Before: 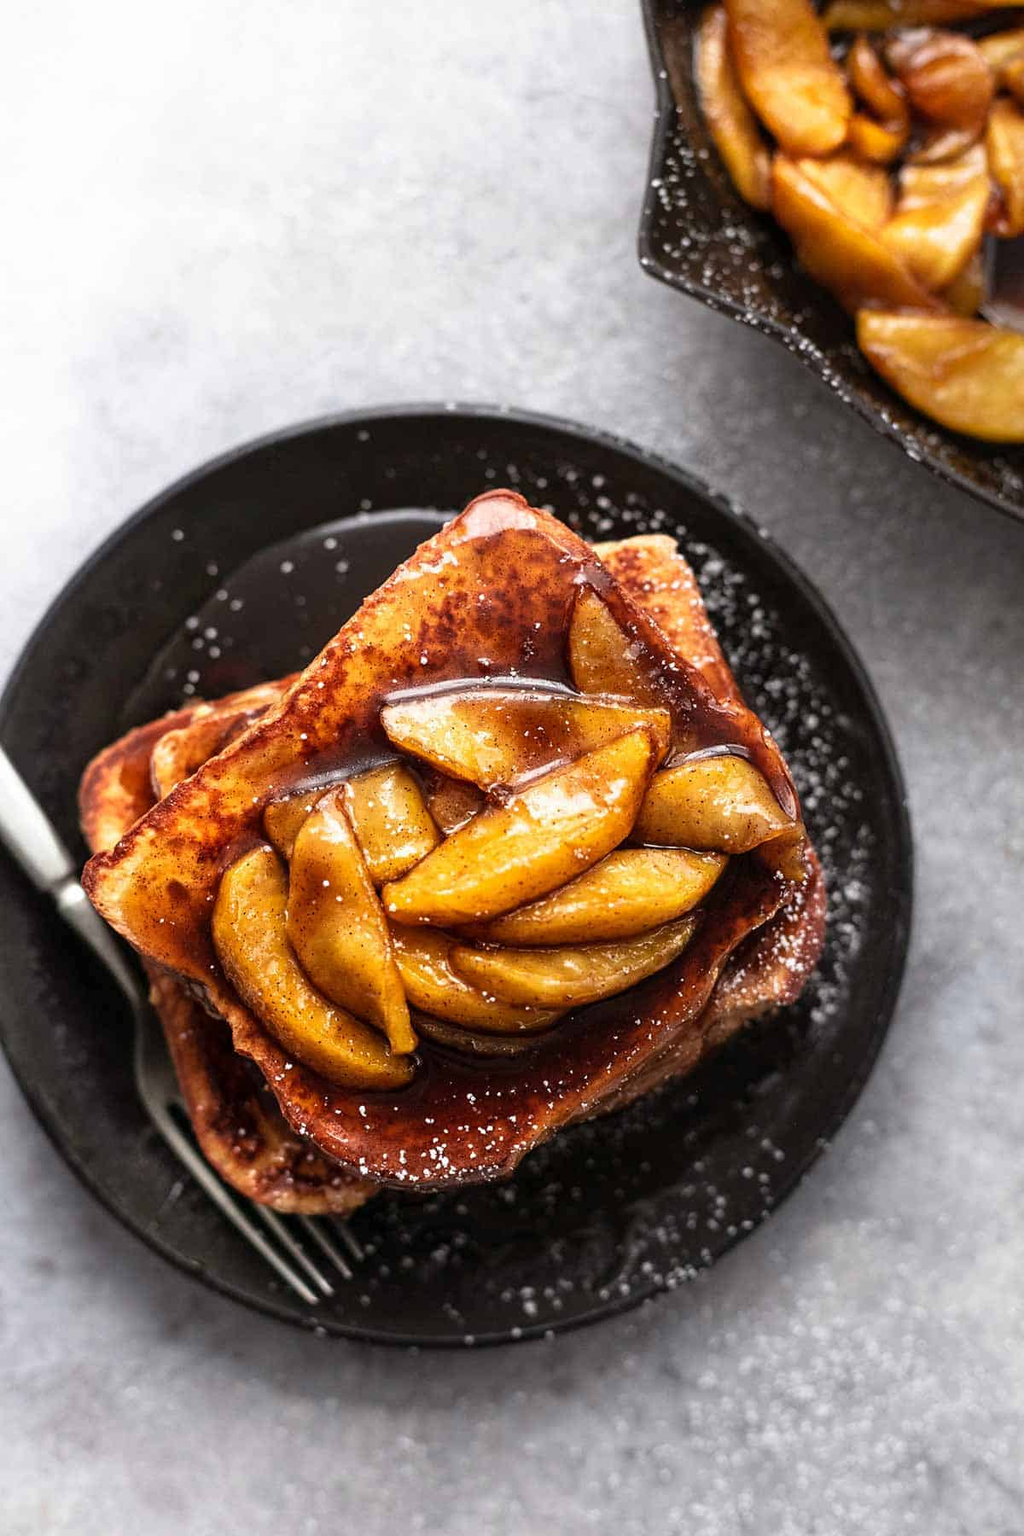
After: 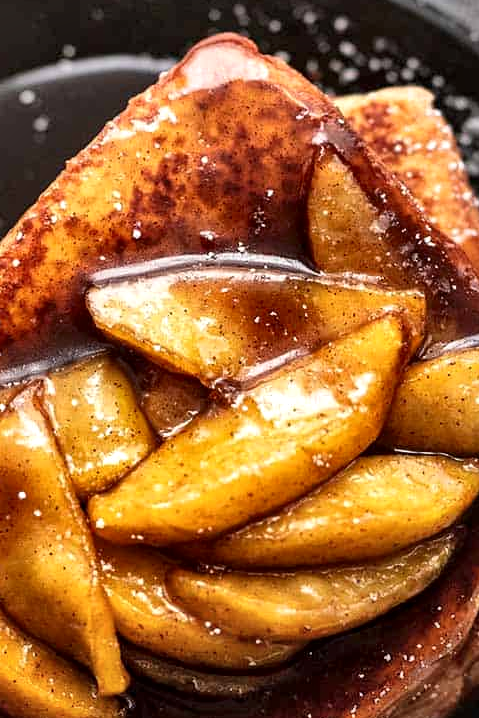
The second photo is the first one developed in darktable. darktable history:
crop: left 30.052%, top 30.006%, right 30.002%, bottom 30.079%
shadows and highlights: low approximation 0.01, soften with gaussian
local contrast: mode bilateral grid, contrast 20, coarseness 49, detail 161%, midtone range 0.2
levels: mode automatic, levels [0, 0.476, 0.951]
